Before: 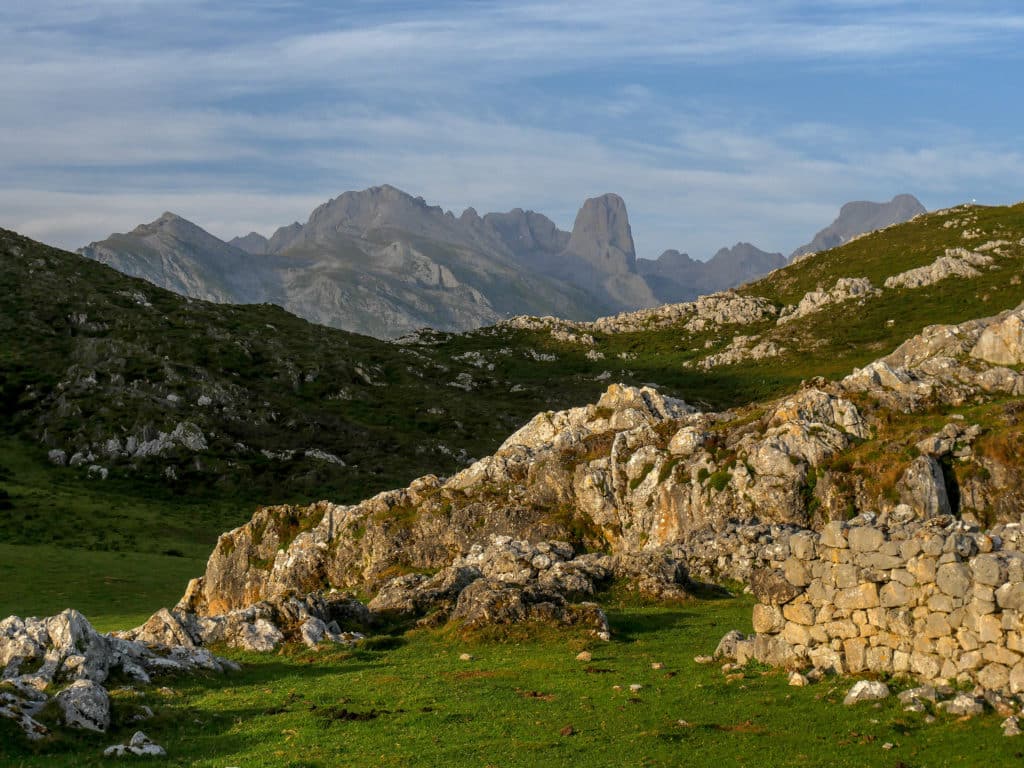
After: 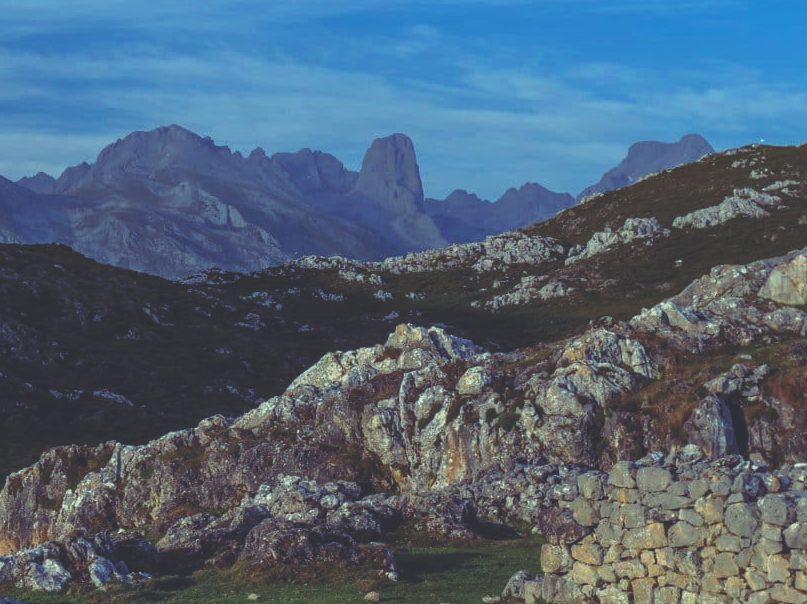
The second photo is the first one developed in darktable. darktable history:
exposure: black level correction 0.001, exposure -0.2 EV, compensate highlight preservation false
crop and rotate: left 20.74%, top 7.912%, right 0.375%, bottom 13.378%
haze removal: compatibility mode true, adaptive false
rgb curve: curves: ch0 [(0, 0.186) (0.314, 0.284) (0.576, 0.466) (0.805, 0.691) (0.936, 0.886)]; ch1 [(0, 0.186) (0.314, 0.284) (0.581, 0.534) (0.771, 0.746) (0.936, 0.958)]; ch2 [(0, 0.216) (0.275, 0.39) (1, 1)], mode RGB, independent channels, compensate middle gray true, preserve colors none
levels: levels [0.018, 0.493, 1]
